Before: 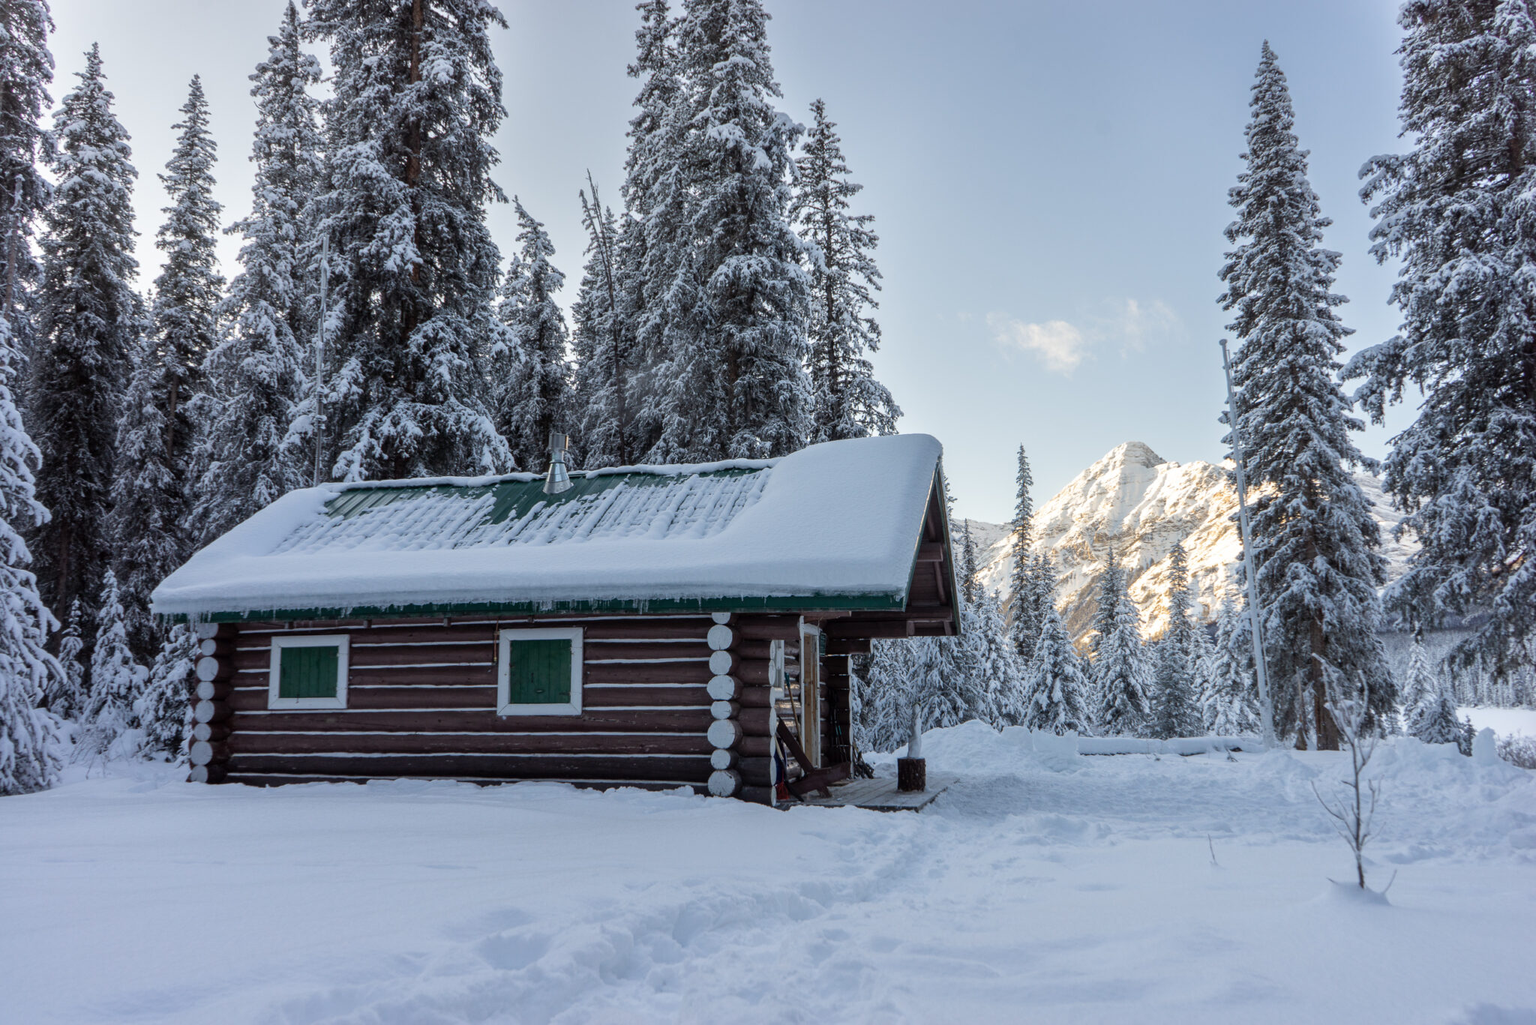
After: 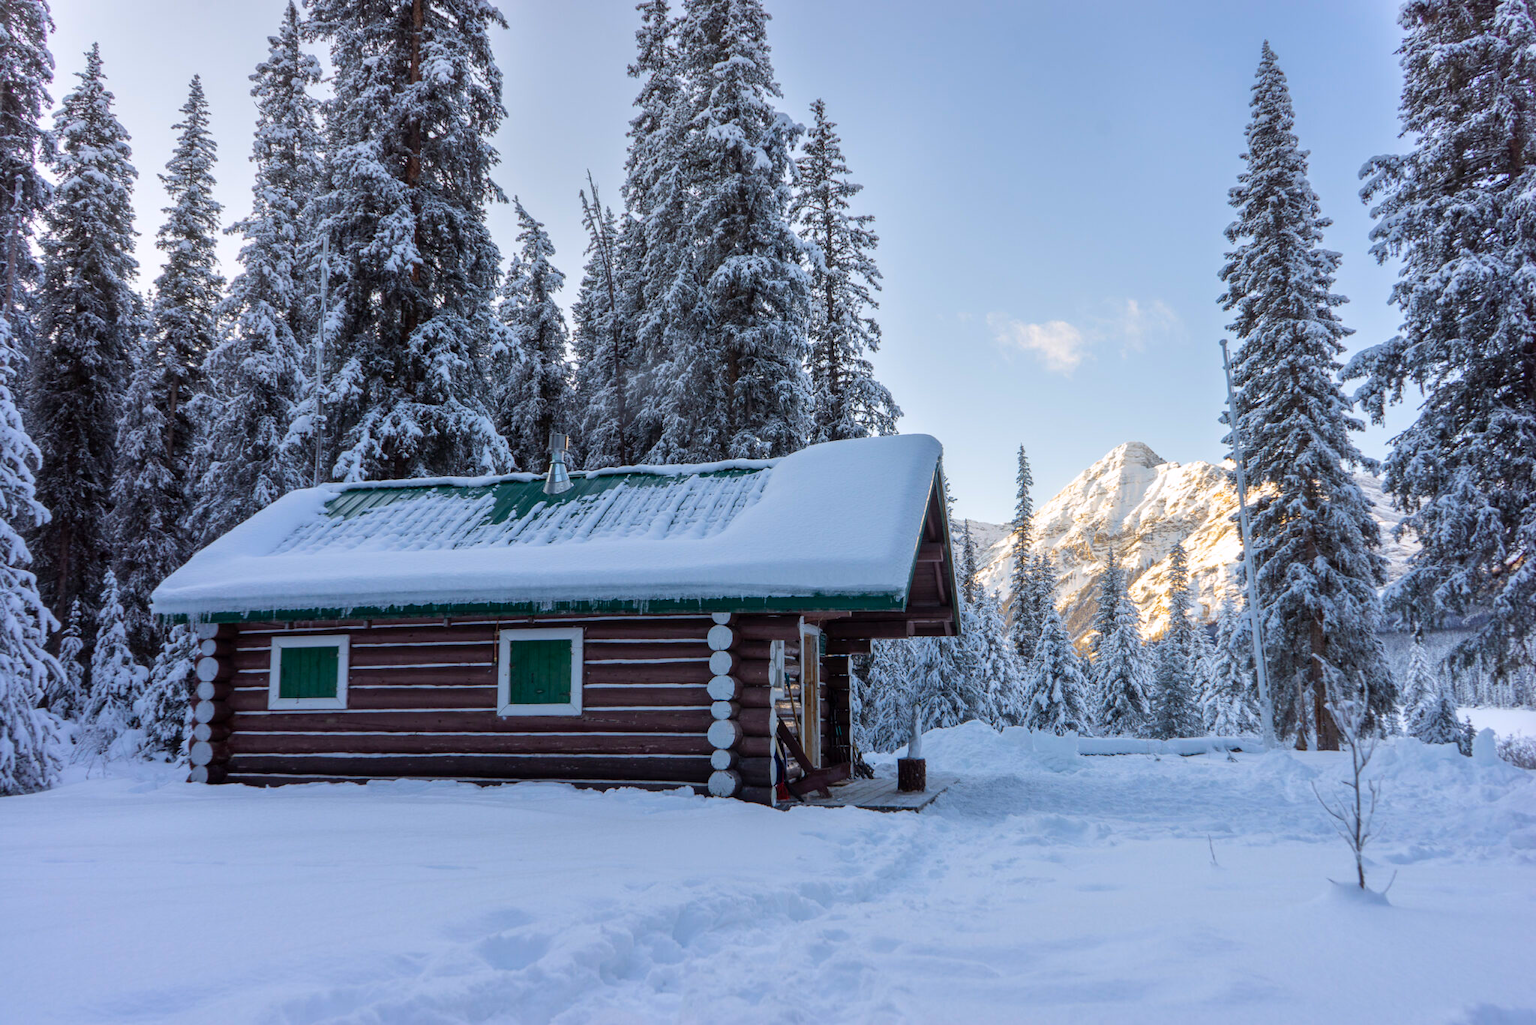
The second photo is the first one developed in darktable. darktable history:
white balance: red 1.004, blue 1.024
color balance rgb: linear chroma grading › global chroma 15%, perceptual saturation grading › global saturation 30%
